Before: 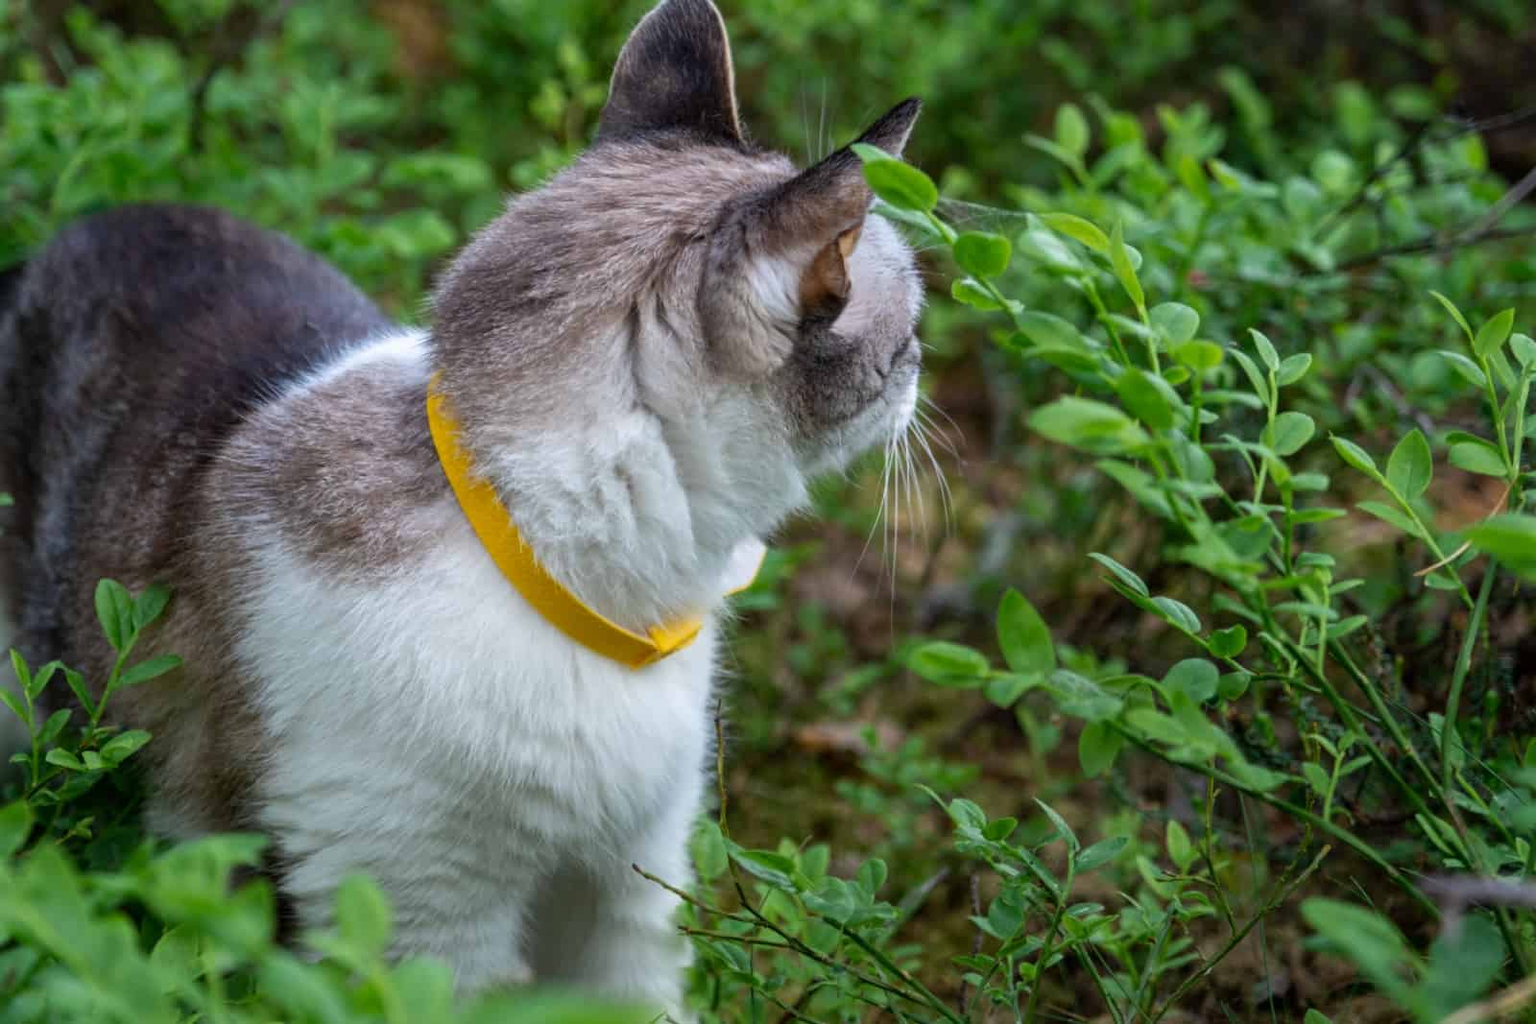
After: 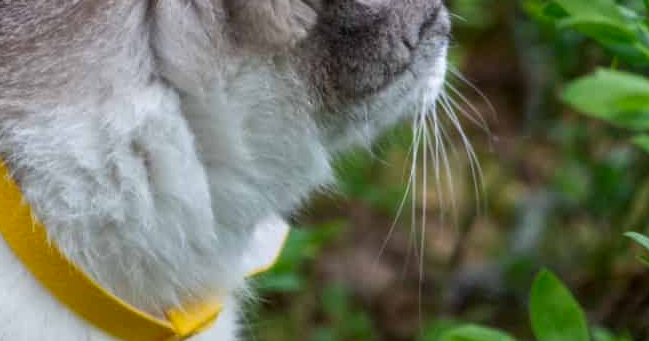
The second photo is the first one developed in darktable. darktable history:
contrast brightness saturation: contrast 0.027, brightness -0.043
crop: left 31.861%, top 32.26%, right 27.558%, bottom 35.707%
